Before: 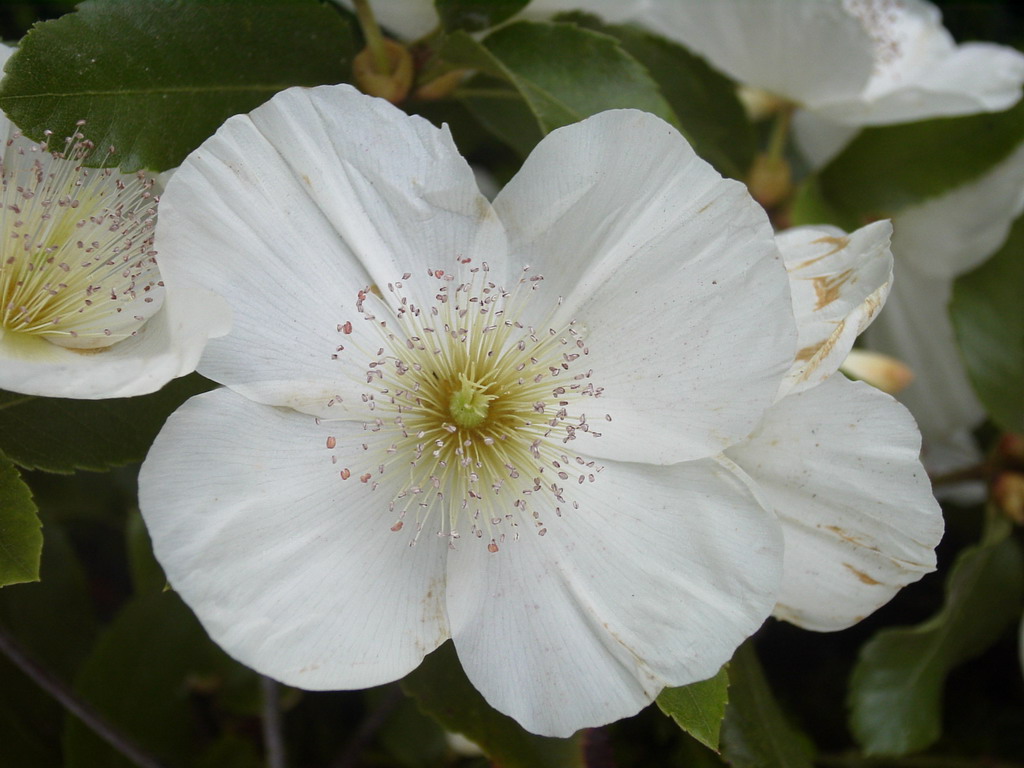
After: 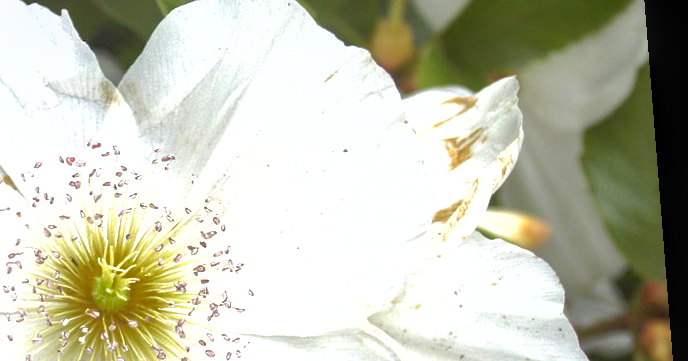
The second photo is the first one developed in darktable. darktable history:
local contrast: on, module defaults
shadows and highlights: on, module defaults
crop: left 36.005%, top 18.293%, right 0.31%, bottom 38.444%
rotate and perspective: rotation -4.2°, shear 0.006, automatic cropping off
exposure: black level correction 0, exposure 1.2 EV, compensate exposure bias true, compensate highlight preservation false
